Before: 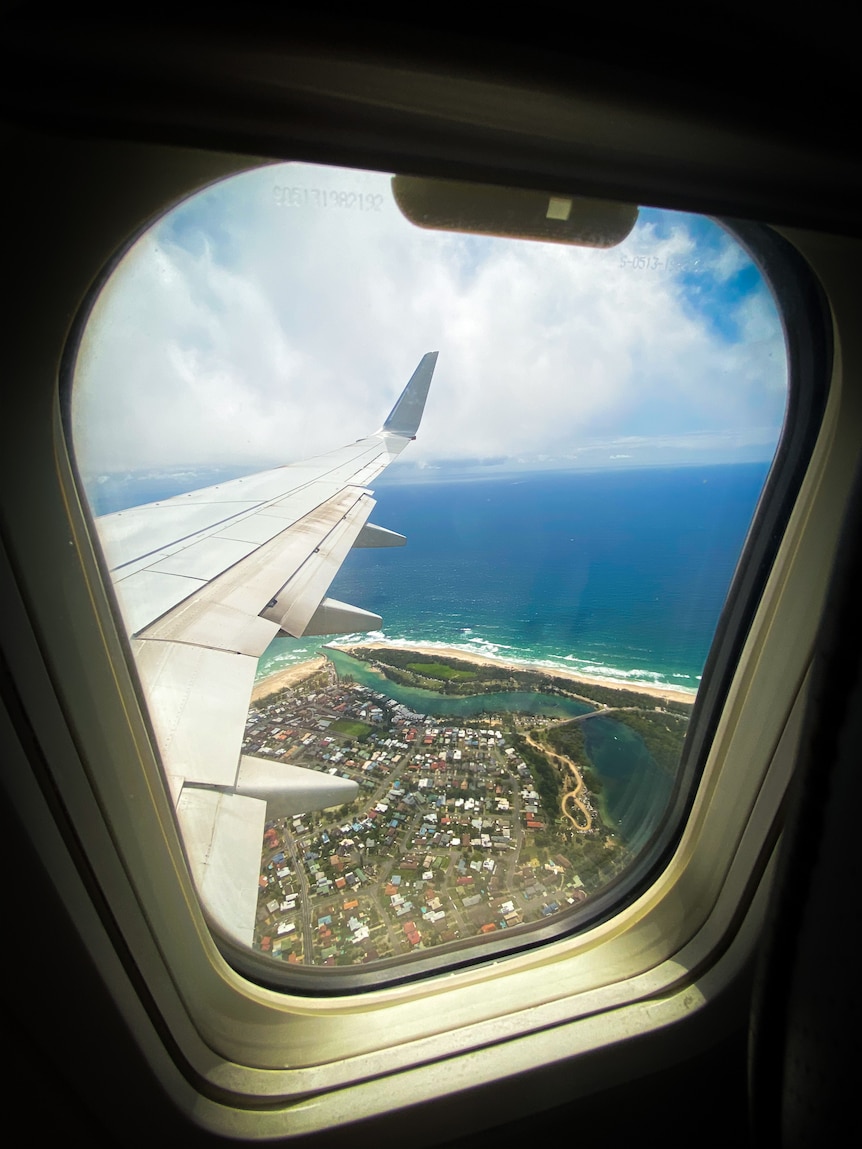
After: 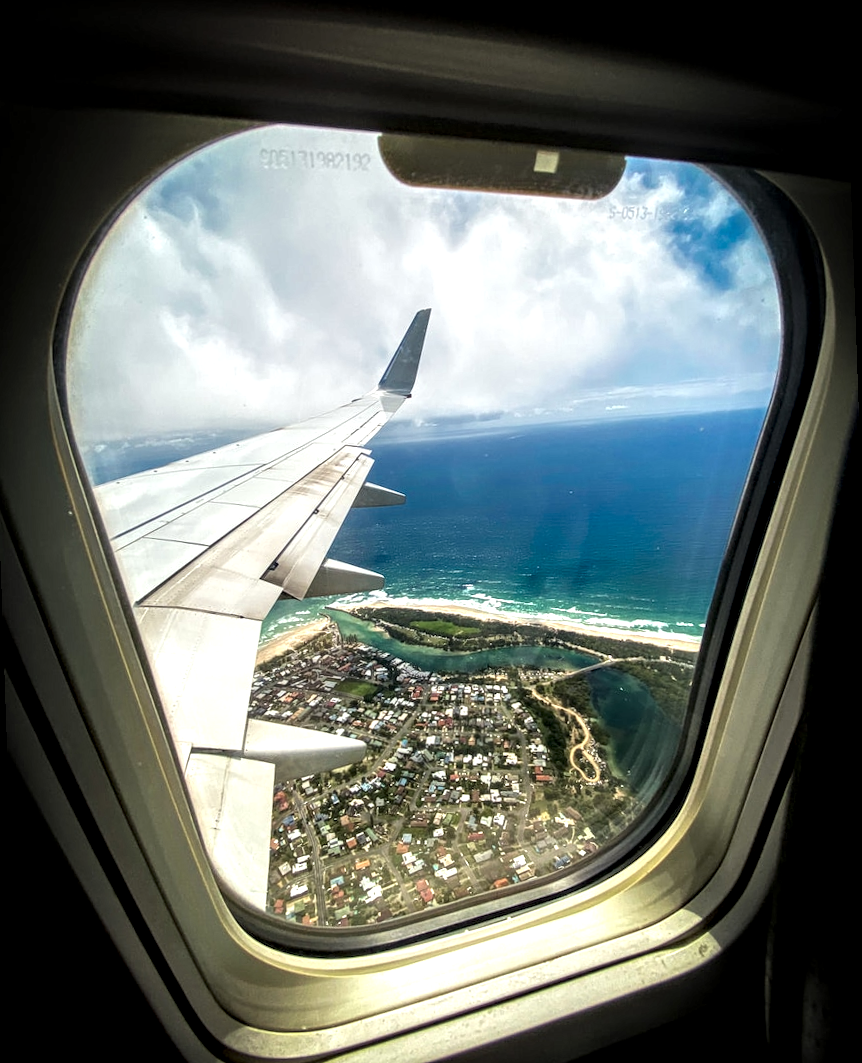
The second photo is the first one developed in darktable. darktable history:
local contrast: detail 203%
rotate and perspective: rotation -2°, crop left 0.022, crop right 0.978, crop top 0.049, crop bottom 0.951
